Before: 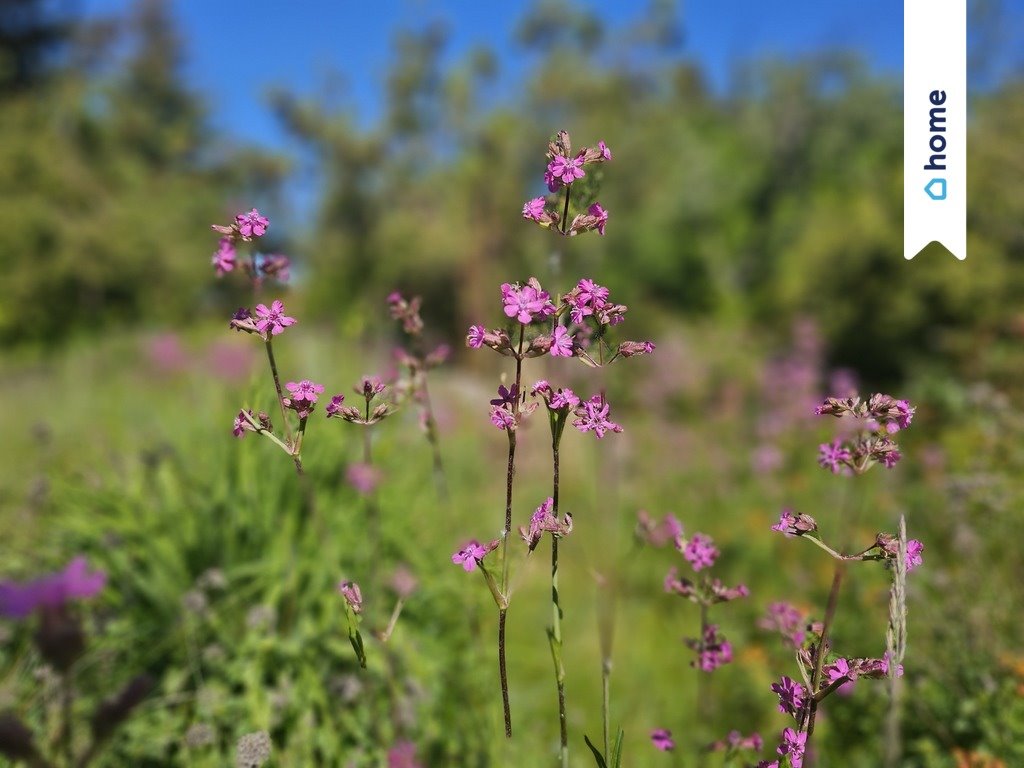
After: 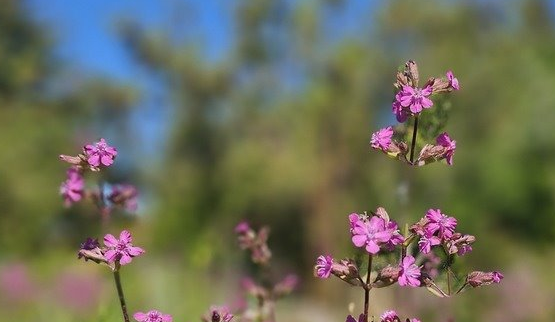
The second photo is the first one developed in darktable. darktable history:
crop: left 14.936%, top 9.148%, right 30.799%, bottom 48.834%
